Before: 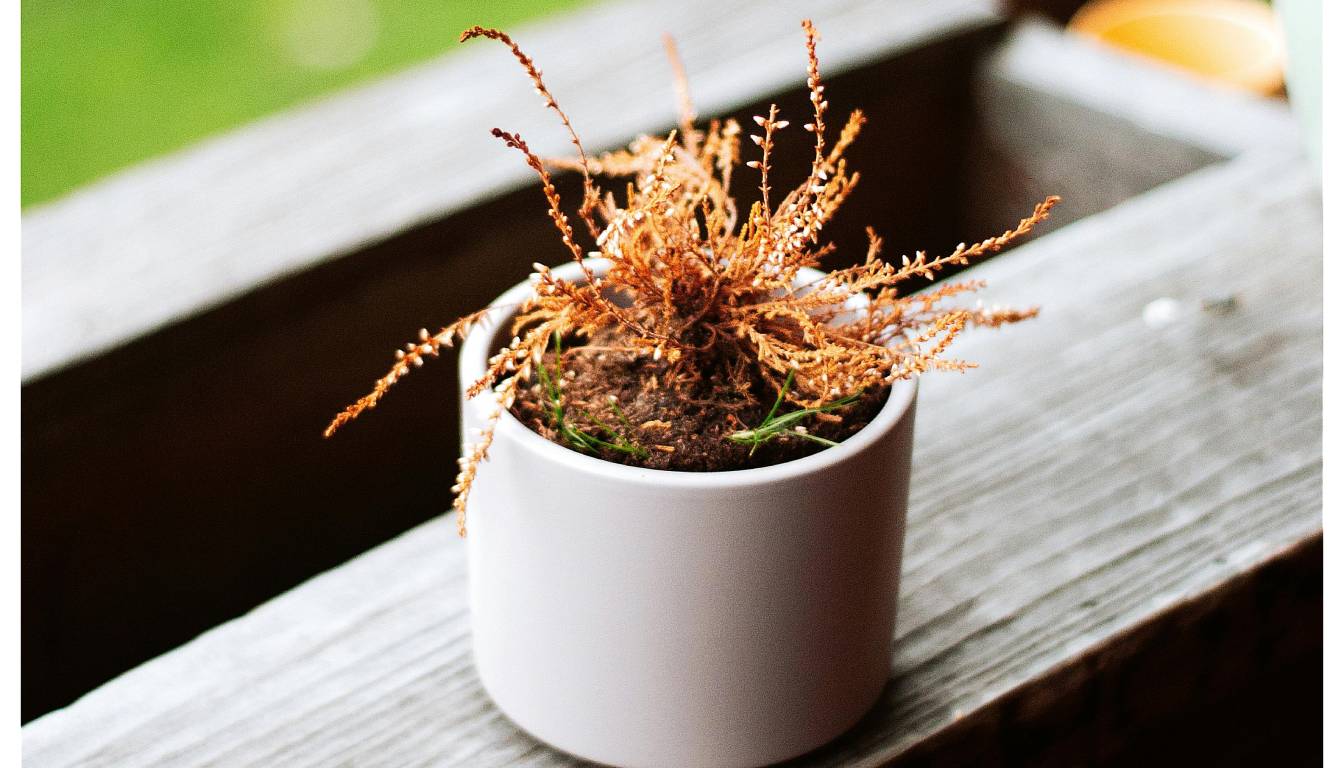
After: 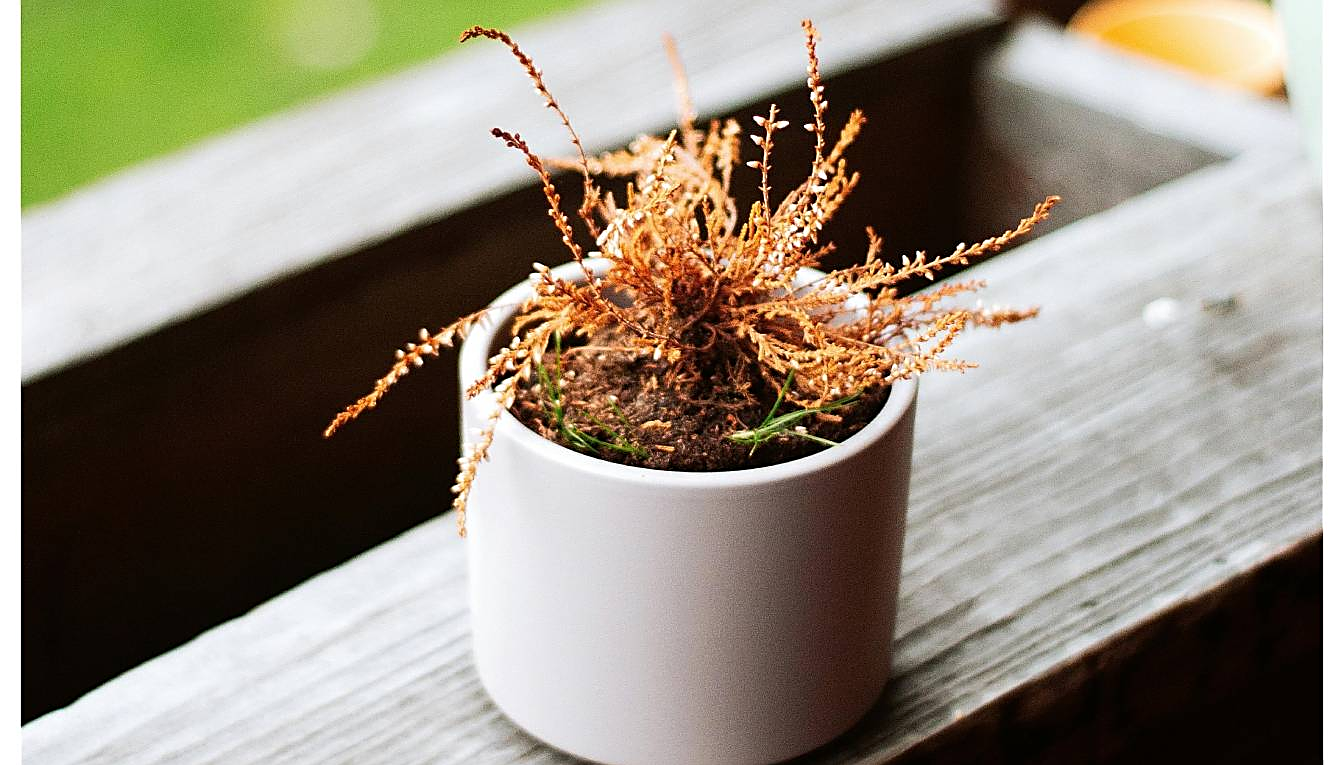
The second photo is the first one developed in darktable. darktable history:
sharpen: on, module defaults
crop: bottom 0.074%
